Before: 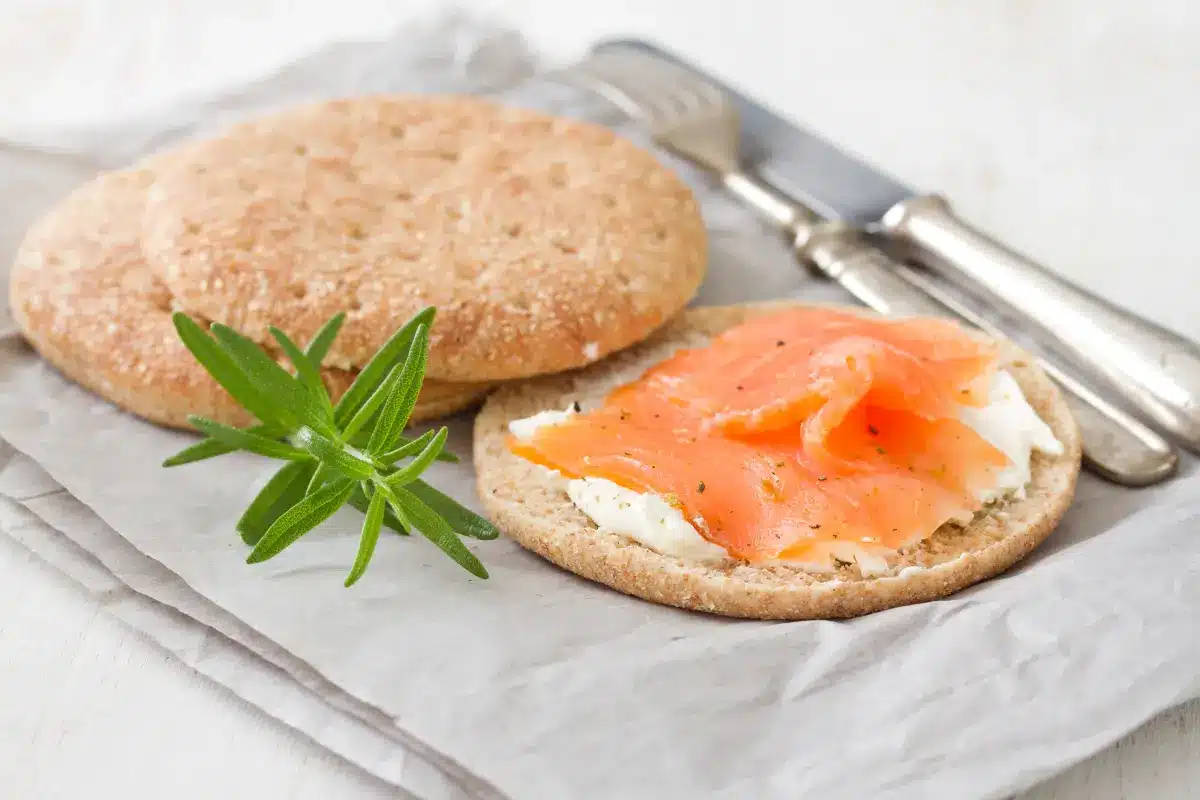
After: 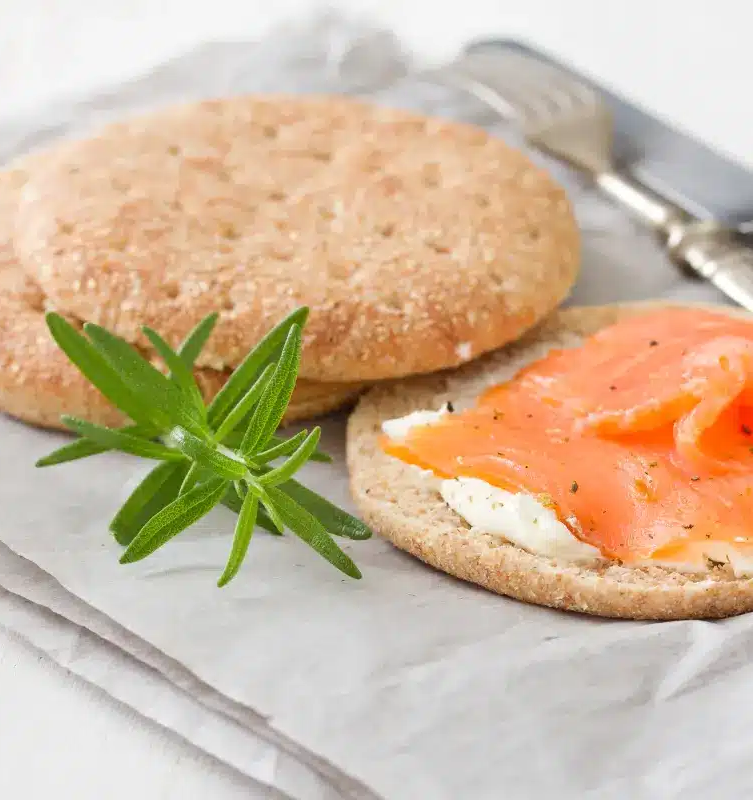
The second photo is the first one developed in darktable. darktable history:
crop: left 10.644%, right 26.528%
contrast brightness saturation: contrast 0.05
